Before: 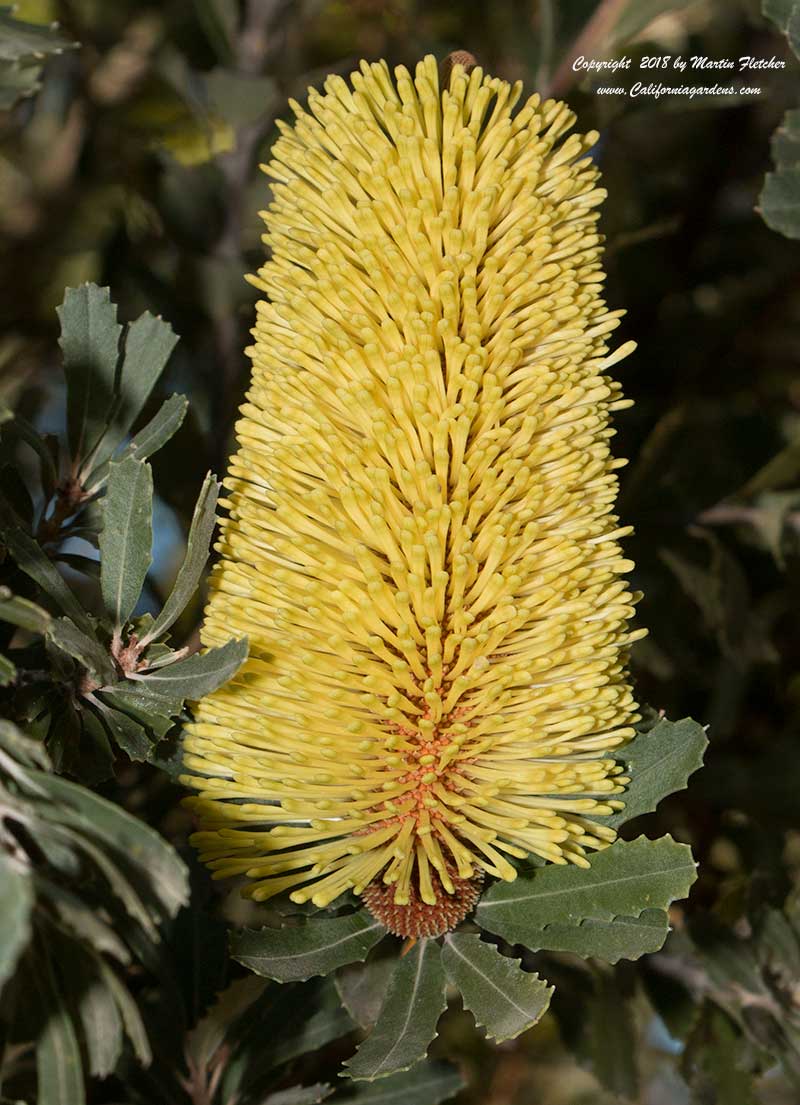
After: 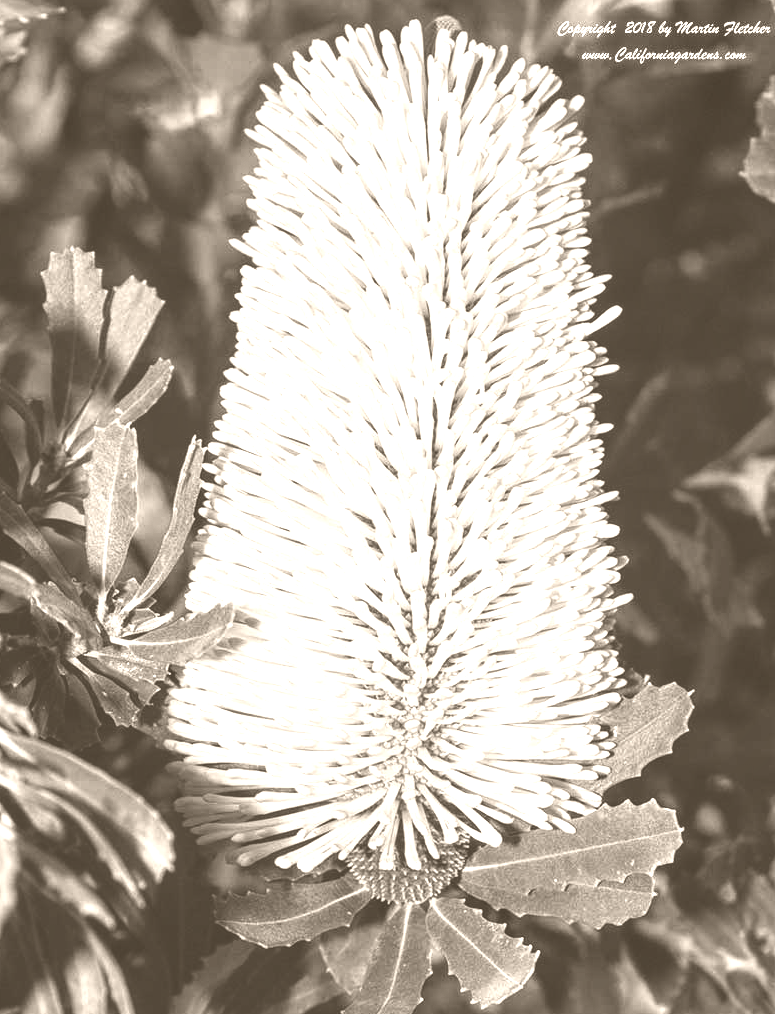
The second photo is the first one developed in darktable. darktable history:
crop: left 1.964%, top 3.251%, right 1.122%, bottom 4.933%
local contrast: detail 130%
colorize: hue 34.49°, saturation 35.33%, source mix 100%, version 1
contrast brightness saturation: contrast 0.24, brightness 0.09
